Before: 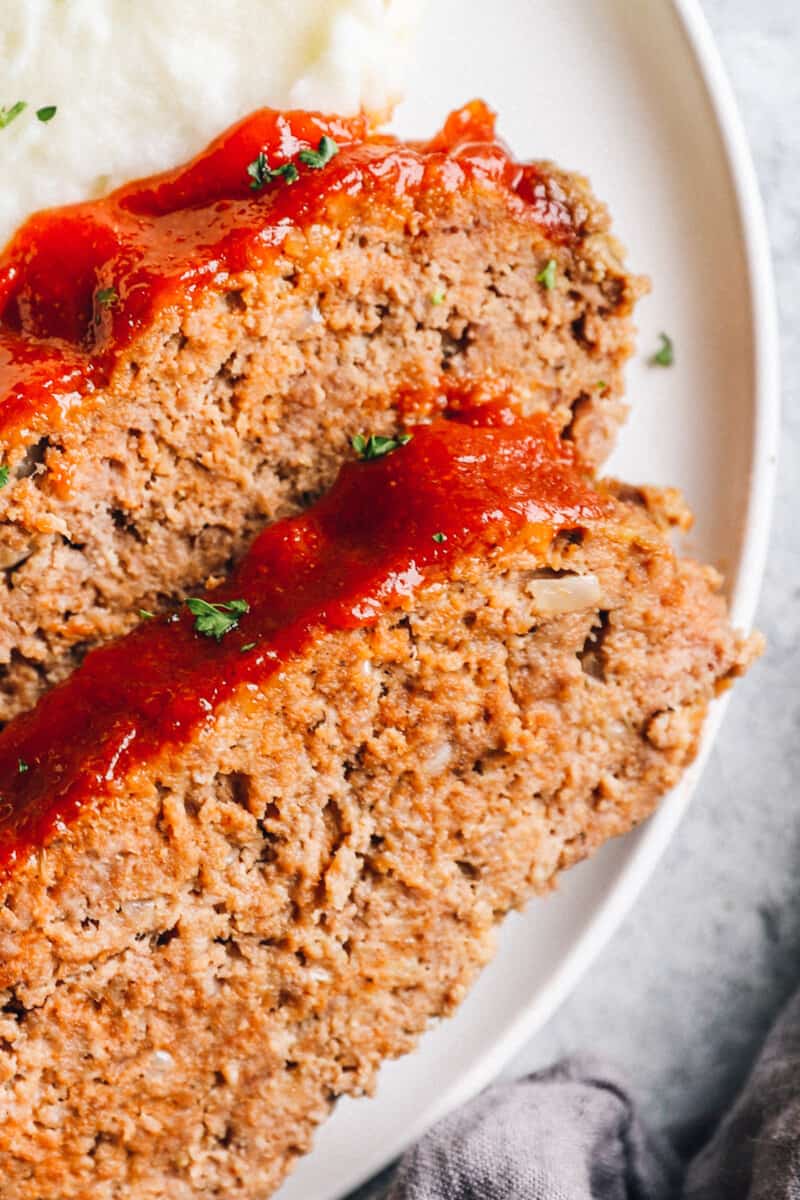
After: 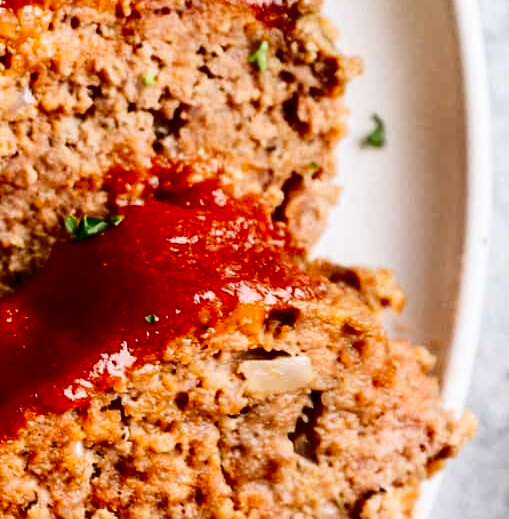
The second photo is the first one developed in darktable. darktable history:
crop: left 36.005%, top 18.293%, right 0.31%, bottom 38.444%
contrast brightness saturation: contrast 0.24, brightness -0.24, saturation 0.14
